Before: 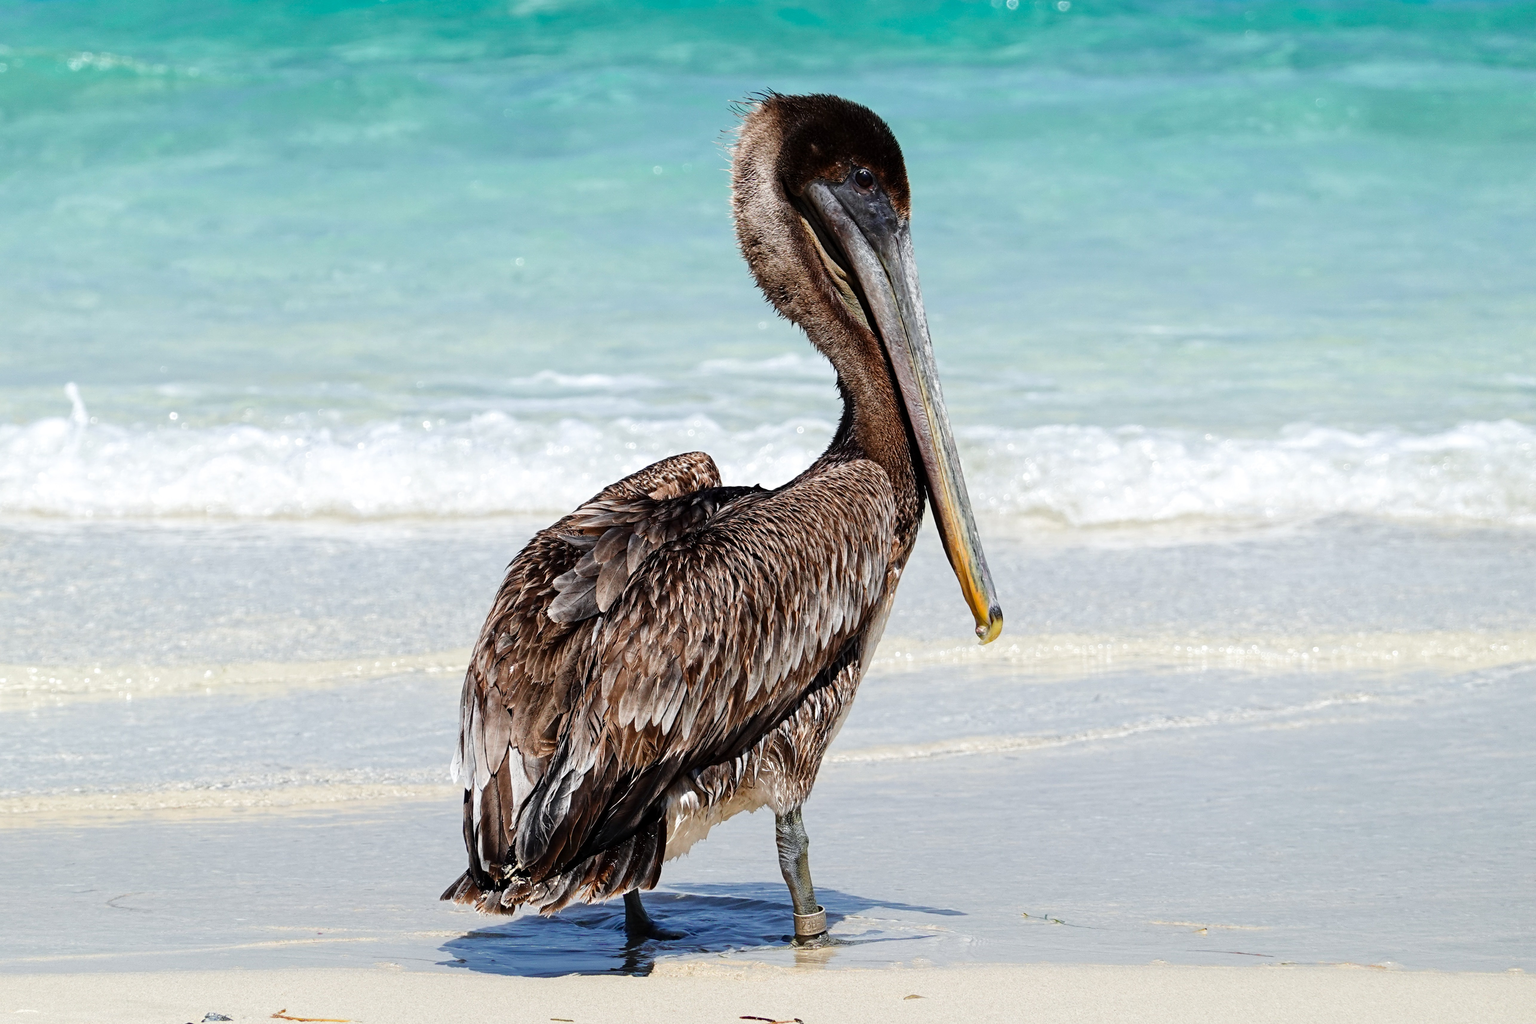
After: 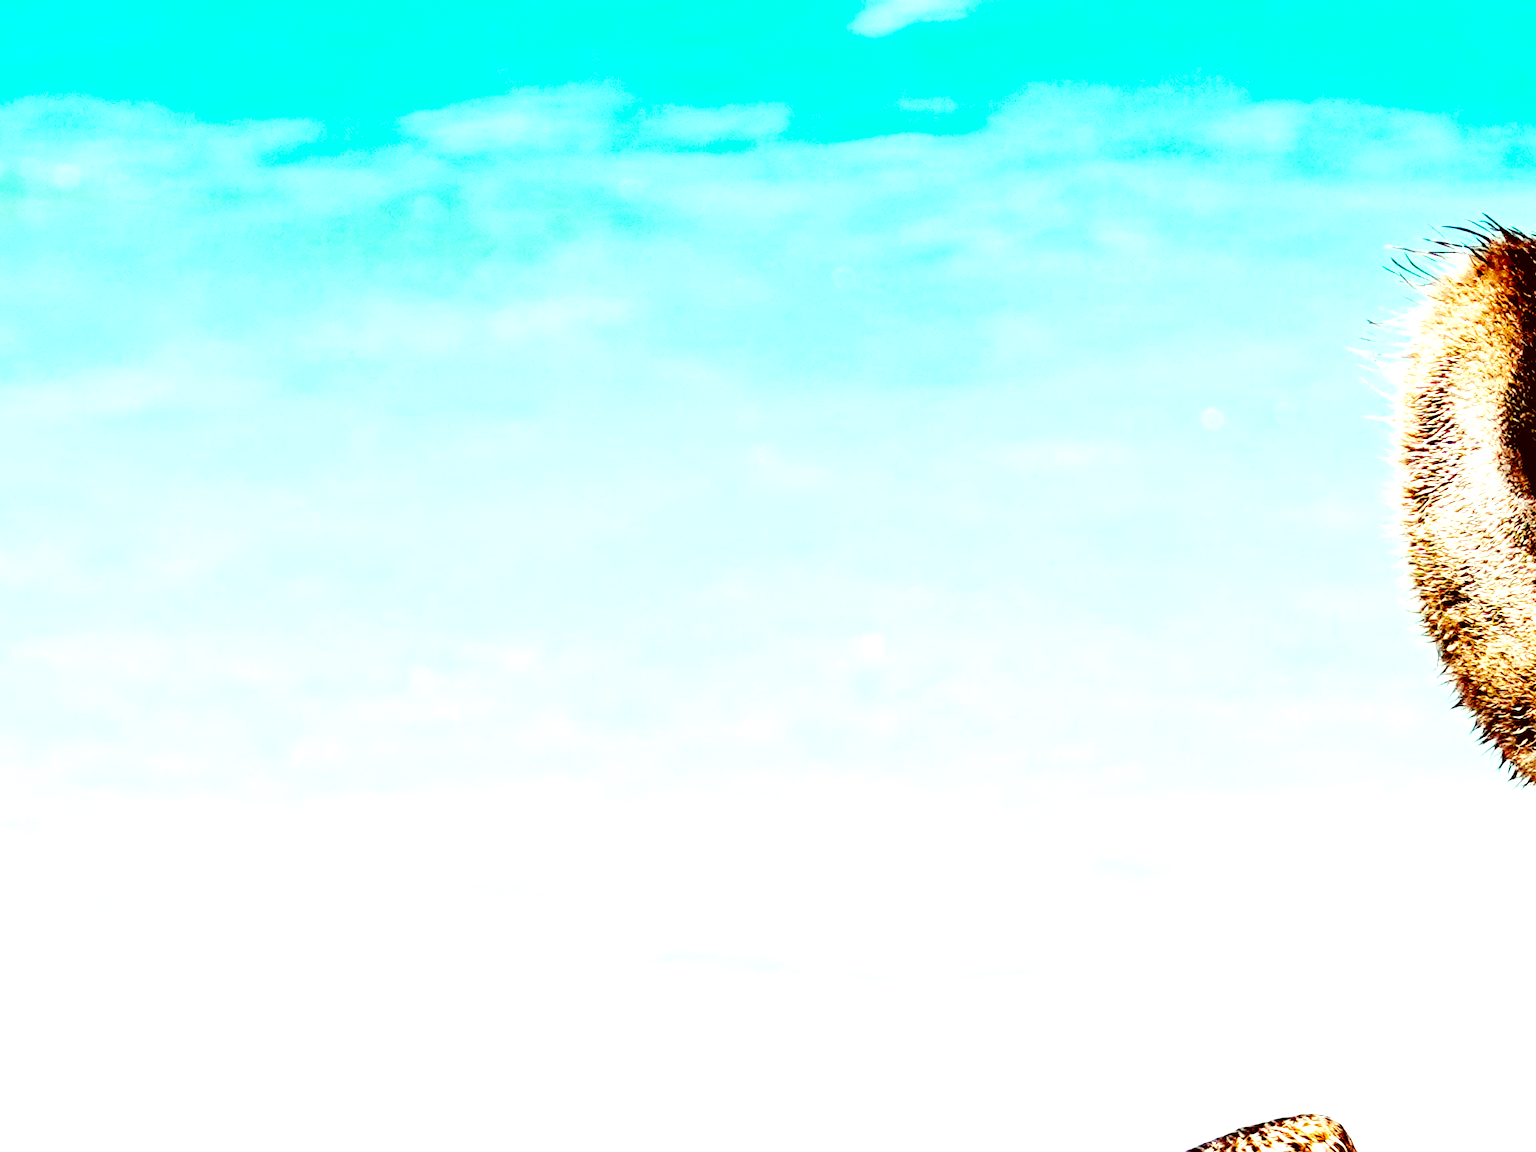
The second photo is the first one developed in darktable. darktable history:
crop and rotate: left 10.854%, top 0.065%, right 48.653%, bottom 54.356%
base curve: curves: ch0 [(0, 0) (0.036, 0.025) (0.121, 0.166) (0.206, 0.329) (0.605, 0.79) (1, 1)], fusion 1, preserve colors none
color balance rgb: global offset › luminance -0.476%, perceptual saturation grading › global saturation 25.767%, perceptual brilliance grading › global brilliance 29.166%, perceptual brilliance grading › highlights 12.146%, perceptual brilliance grading › mid-tones 23.973%, global vibrance 44.9%
color correction: highlights a* -6.29, highlights b* 9.62, shadows a* 10.23, shadows b* 23.89
